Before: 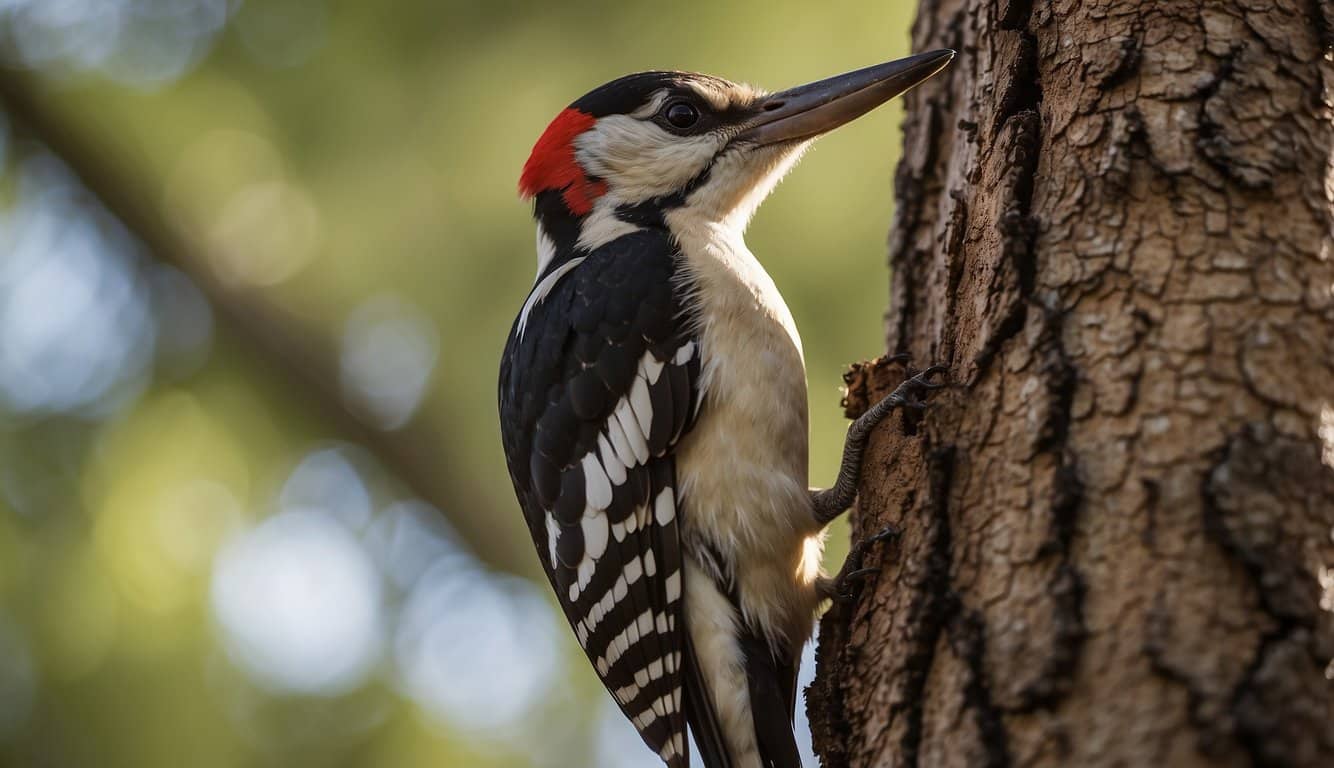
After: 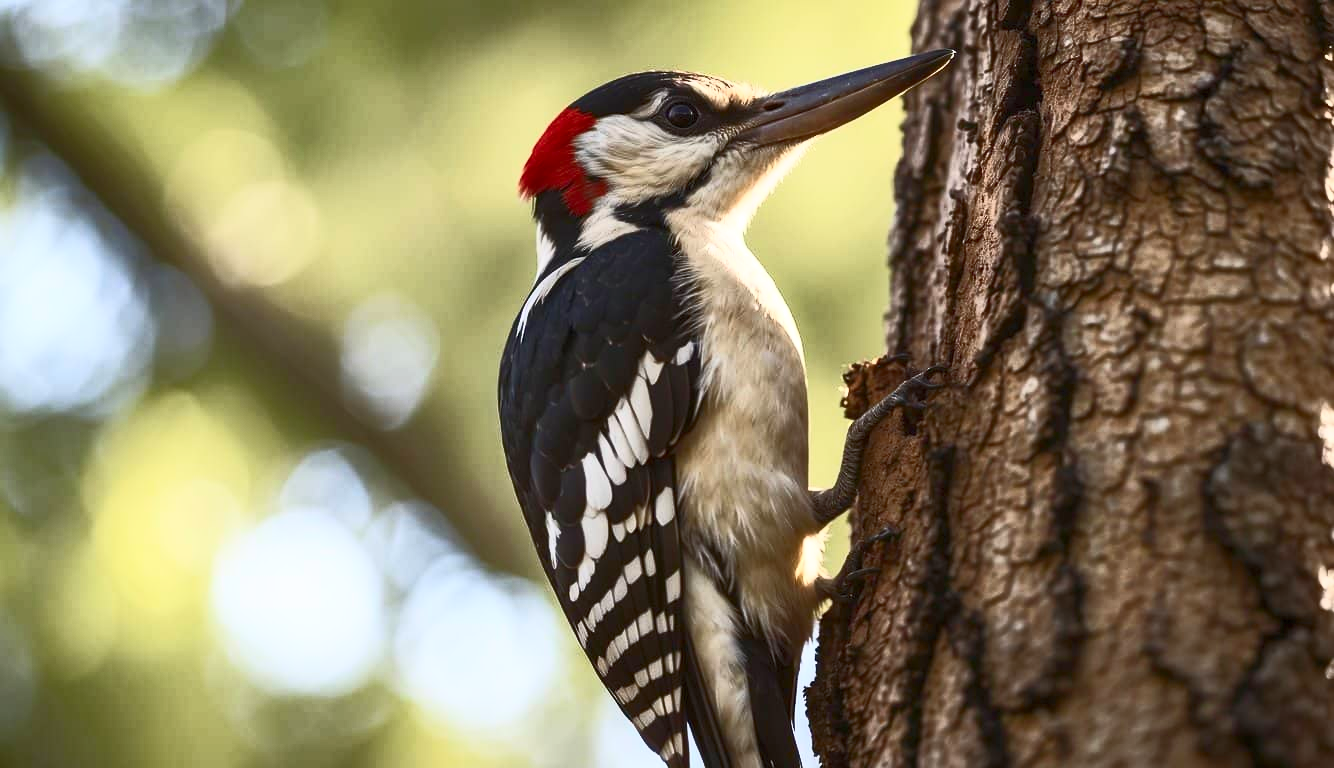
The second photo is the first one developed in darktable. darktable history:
contrast brightness saturation: contrast 0.62, brightness 0.34, saturation 0.14
rgb curve: curves: ch0 [(0, 0) (0.072, 0.166) (0.217, 0.293) (0.414, 0.42) (1, 1)], compensate middle gray true, preserve colors basic power
